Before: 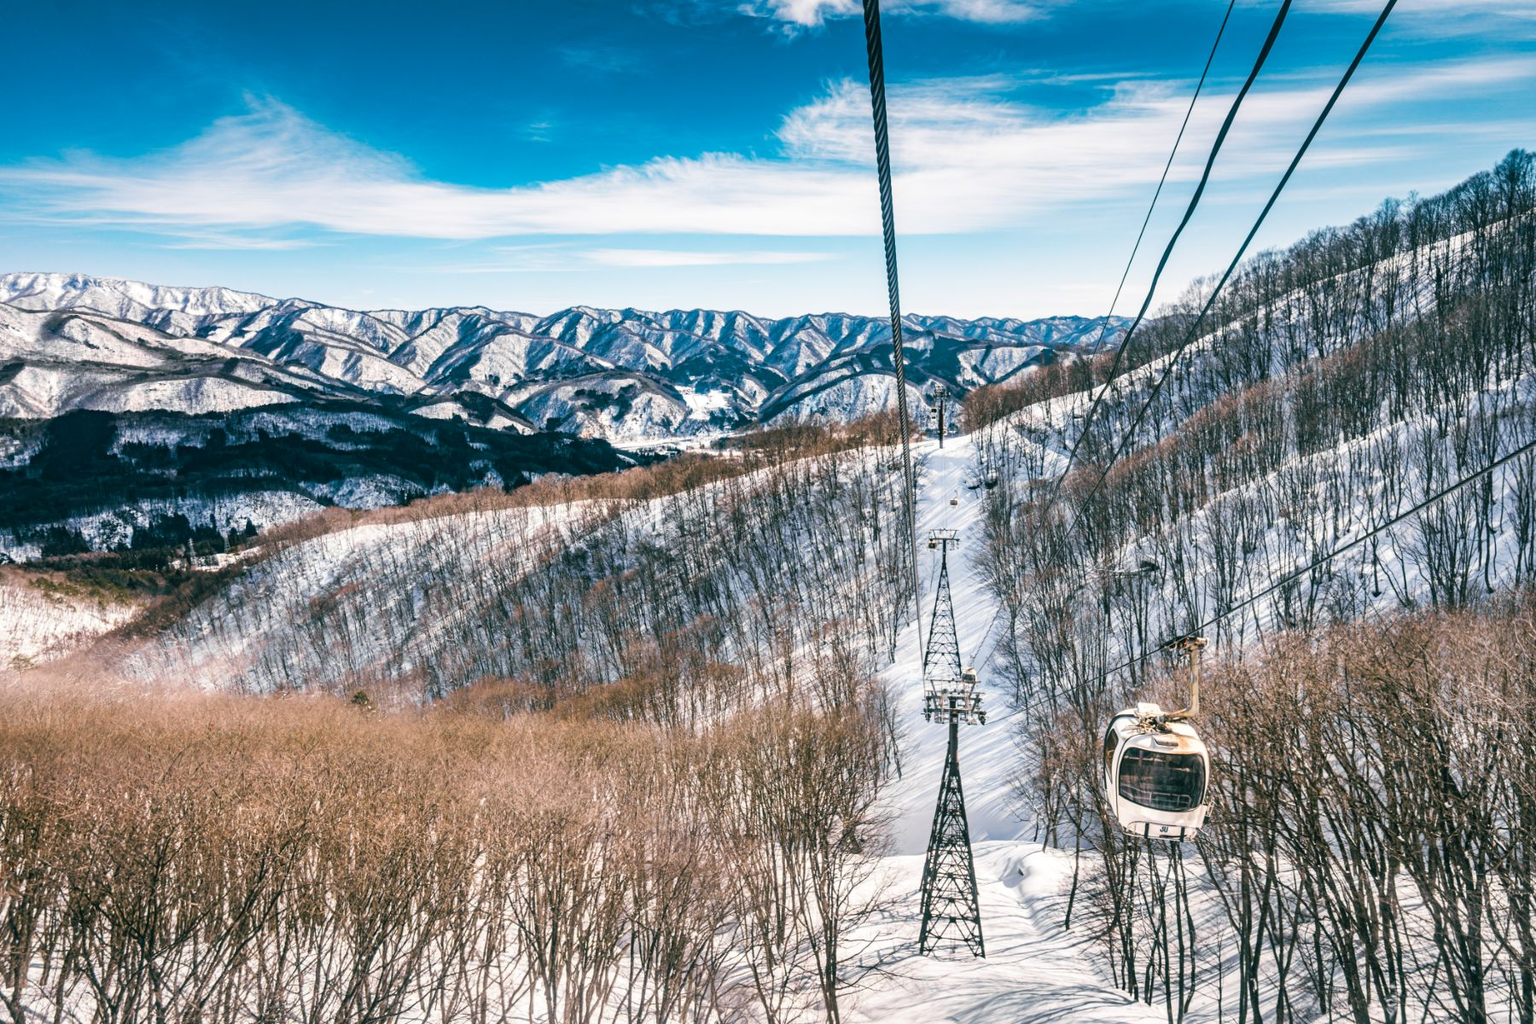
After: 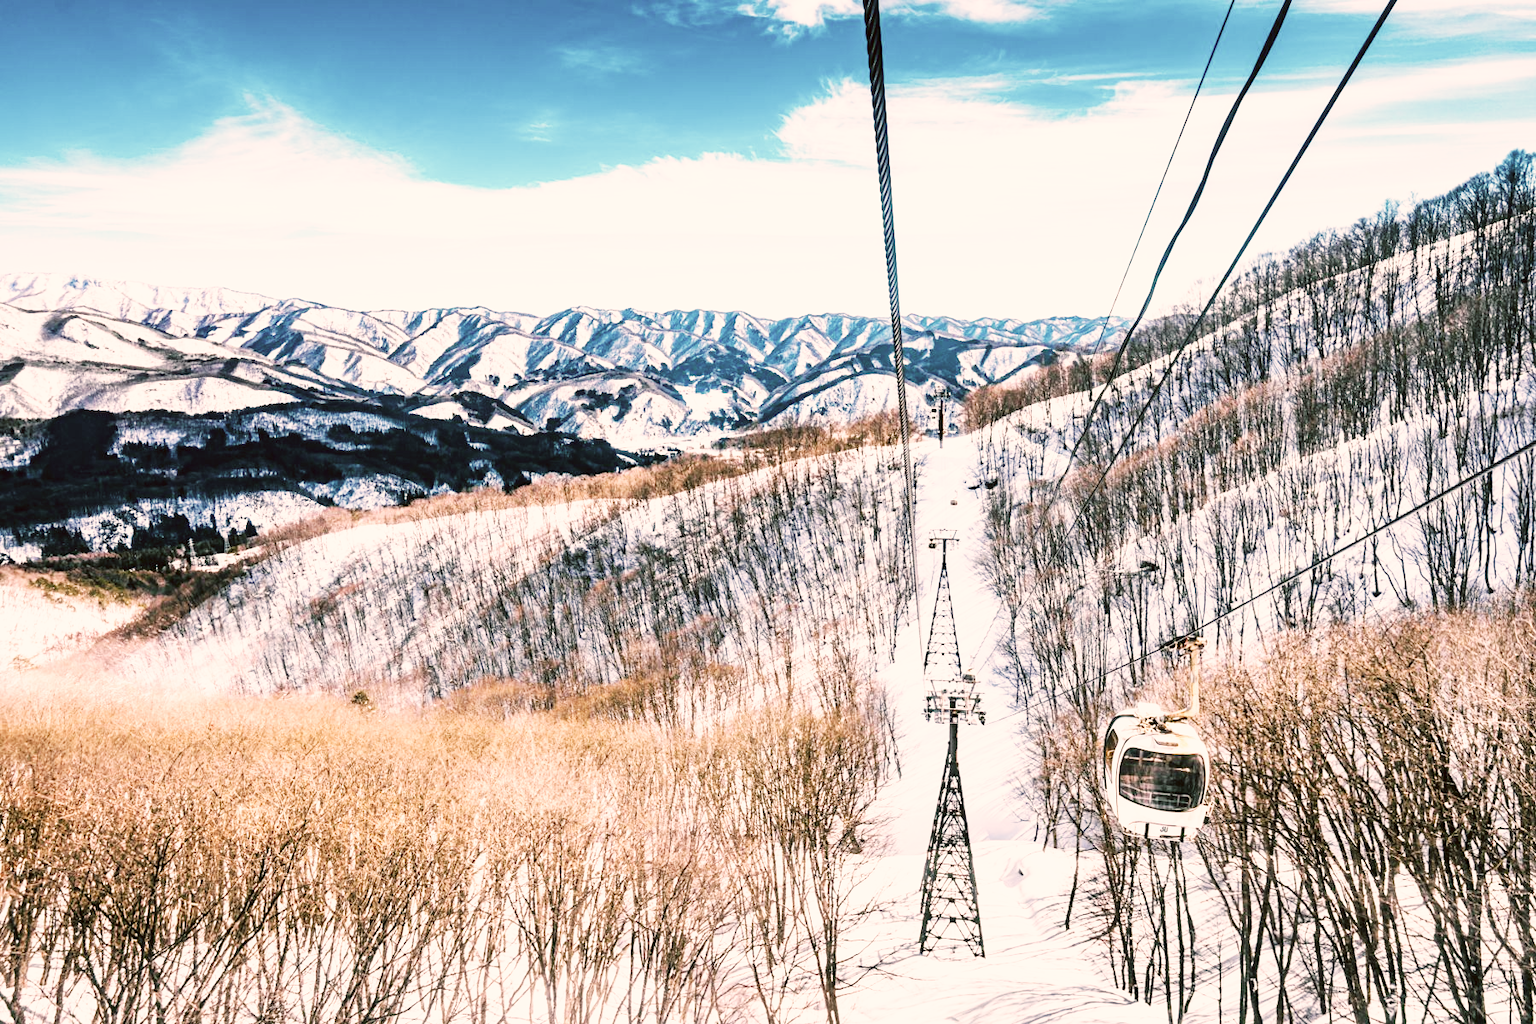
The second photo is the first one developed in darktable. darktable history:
base curve: curves: ch0 [(0, 0) (0.007, 0.004) (0.027, 0.03) (0.046, 0.07) (0.207, 0.54) (0.442, 0.872) (0.673, 0.972) (1, 1)], preserve colors none
color correction: highlights a* 10.23, highlights b* 9.67, shadows a* 8.49, shadows b* 7.6, saturation 0.775
